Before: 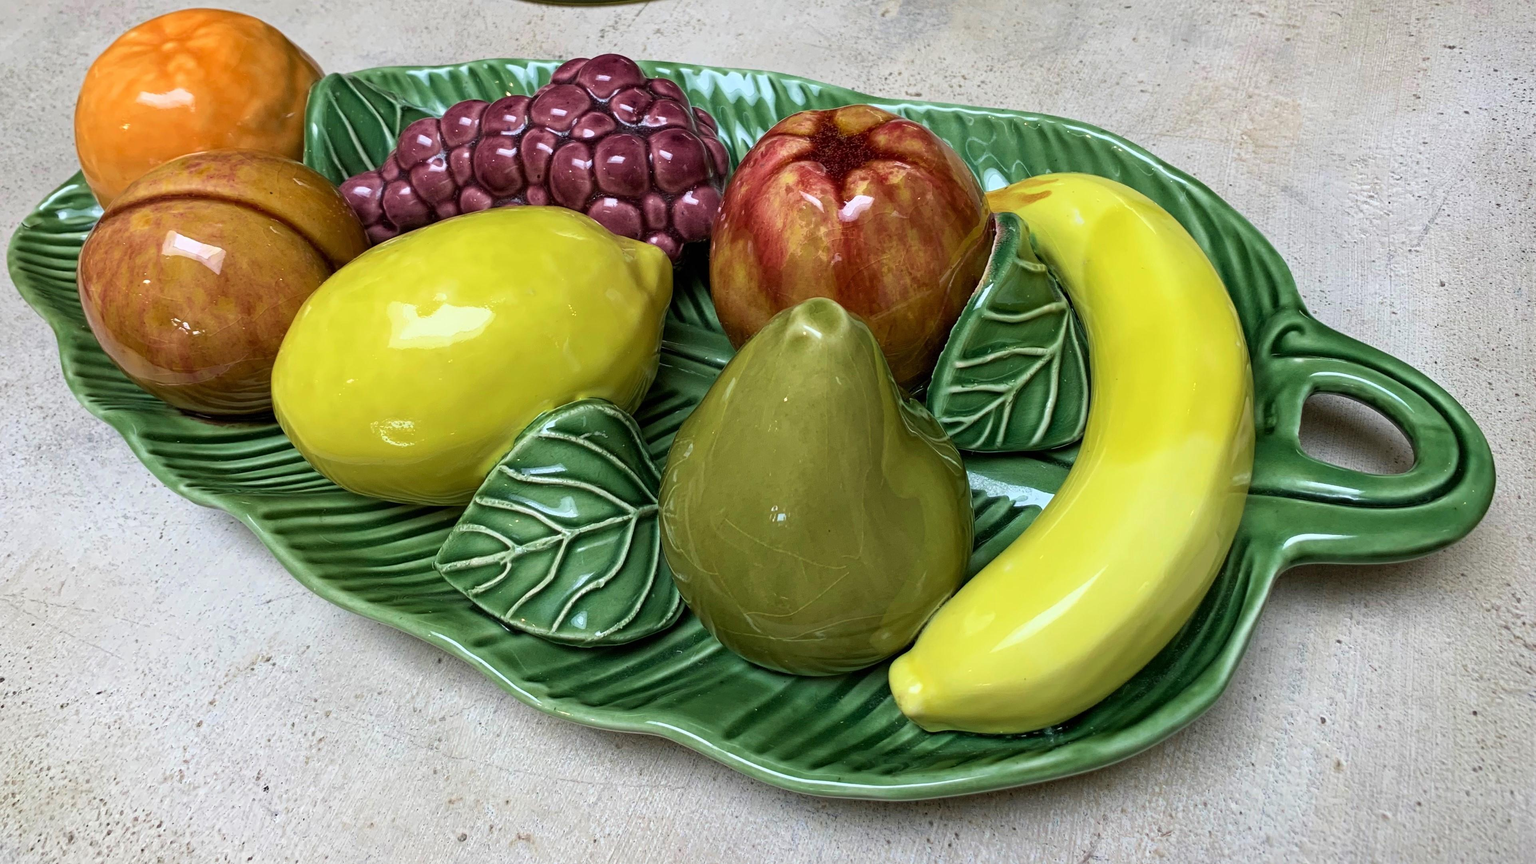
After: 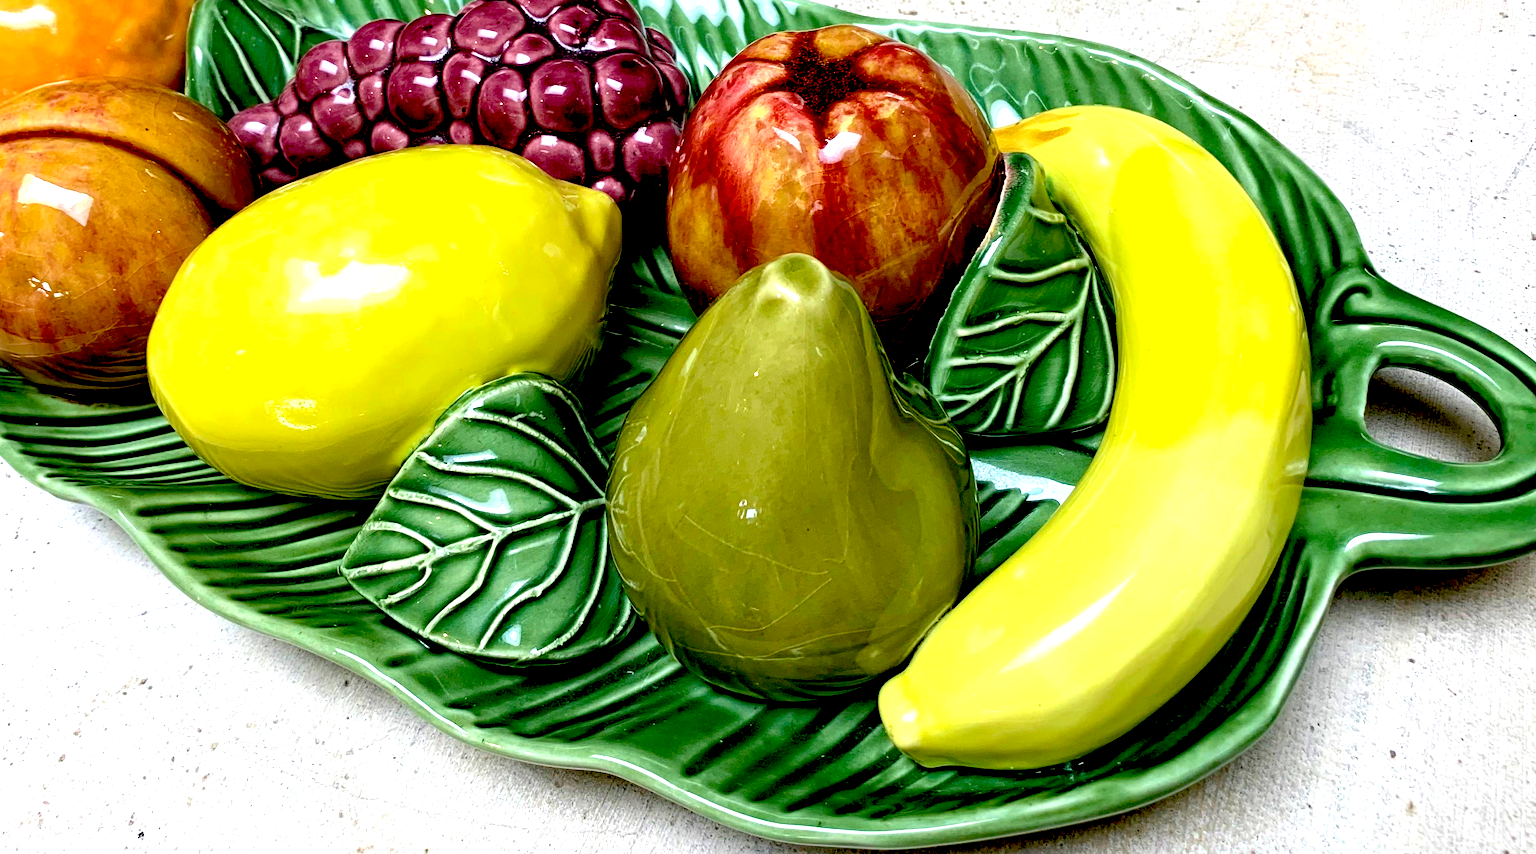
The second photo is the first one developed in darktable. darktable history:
crop and rotate: left 9.632%, top 9.746%, right 5.938%, bottom 6.671%
exposure: black level correction 0.035, exposure 0.907 EV, compensate exposure bias true, compensate highlight preservation false
